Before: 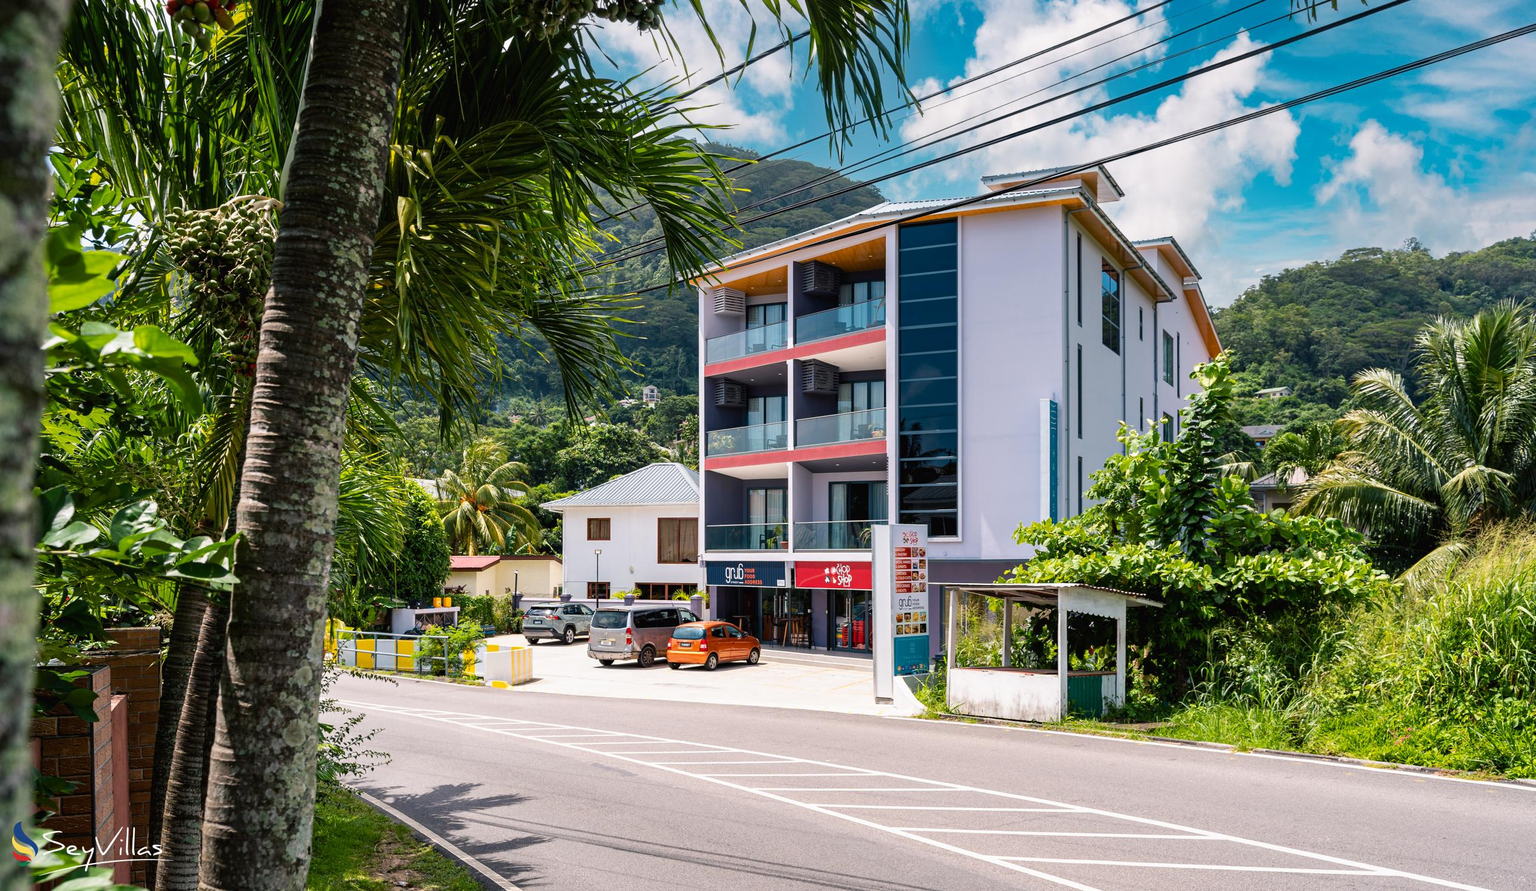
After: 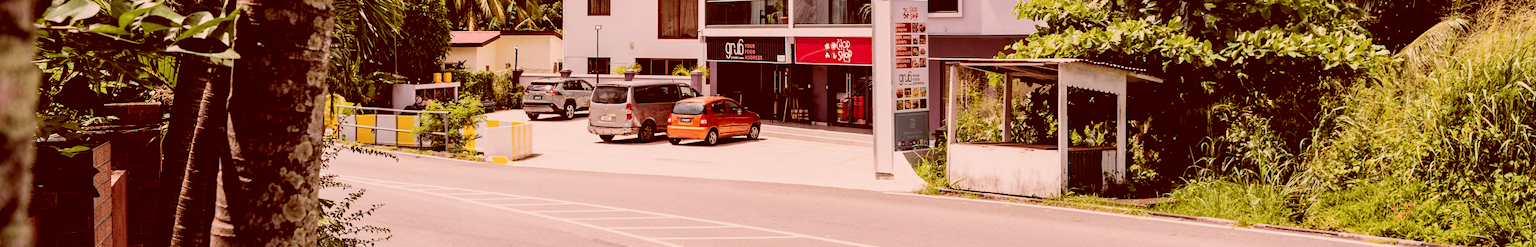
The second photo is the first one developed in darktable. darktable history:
crop and rotate: top 58.913%, bottom 13.313%
tone equalizer: edges refinement/feathering 500, mask exposure compensation -1.57 EV, preserve details no
filmic rgb: black relative exposure -5.01 EV, white relative exposure 3.98 EV, hardness 2.87, contrast 1.298, highlights saturation mix -30.6%
color correction: highlights a* 9.49, highlights b* 8.54, shadows a* 39.6, shadows b* 39.33, saturation 0.793
